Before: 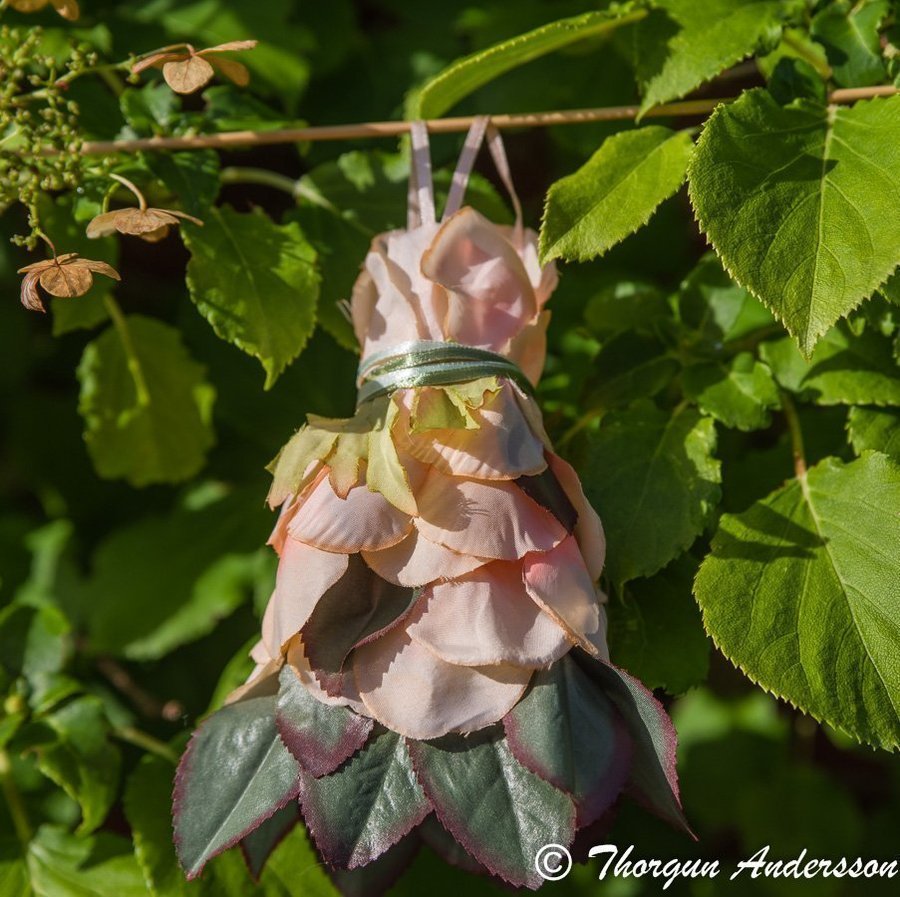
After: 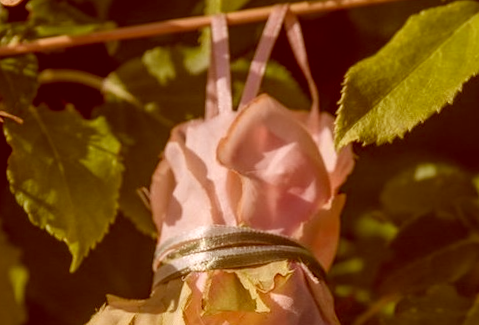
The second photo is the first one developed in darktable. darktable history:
crop: left 15.306%, top 9.065%, right 30.789%, bottom 48.638%
rotate and perspective: rotation 1.69°, lens shift (vertical) -0.023, lens shift (horizontal) -0.291, crop left 0.025, crop right 0.988, crop top 0.092, crop bottom 0.842
color correction: highlights a* 9.03, highlights b* 8.71, shadows a* 40, shadows b* 40, saturation 0.8
